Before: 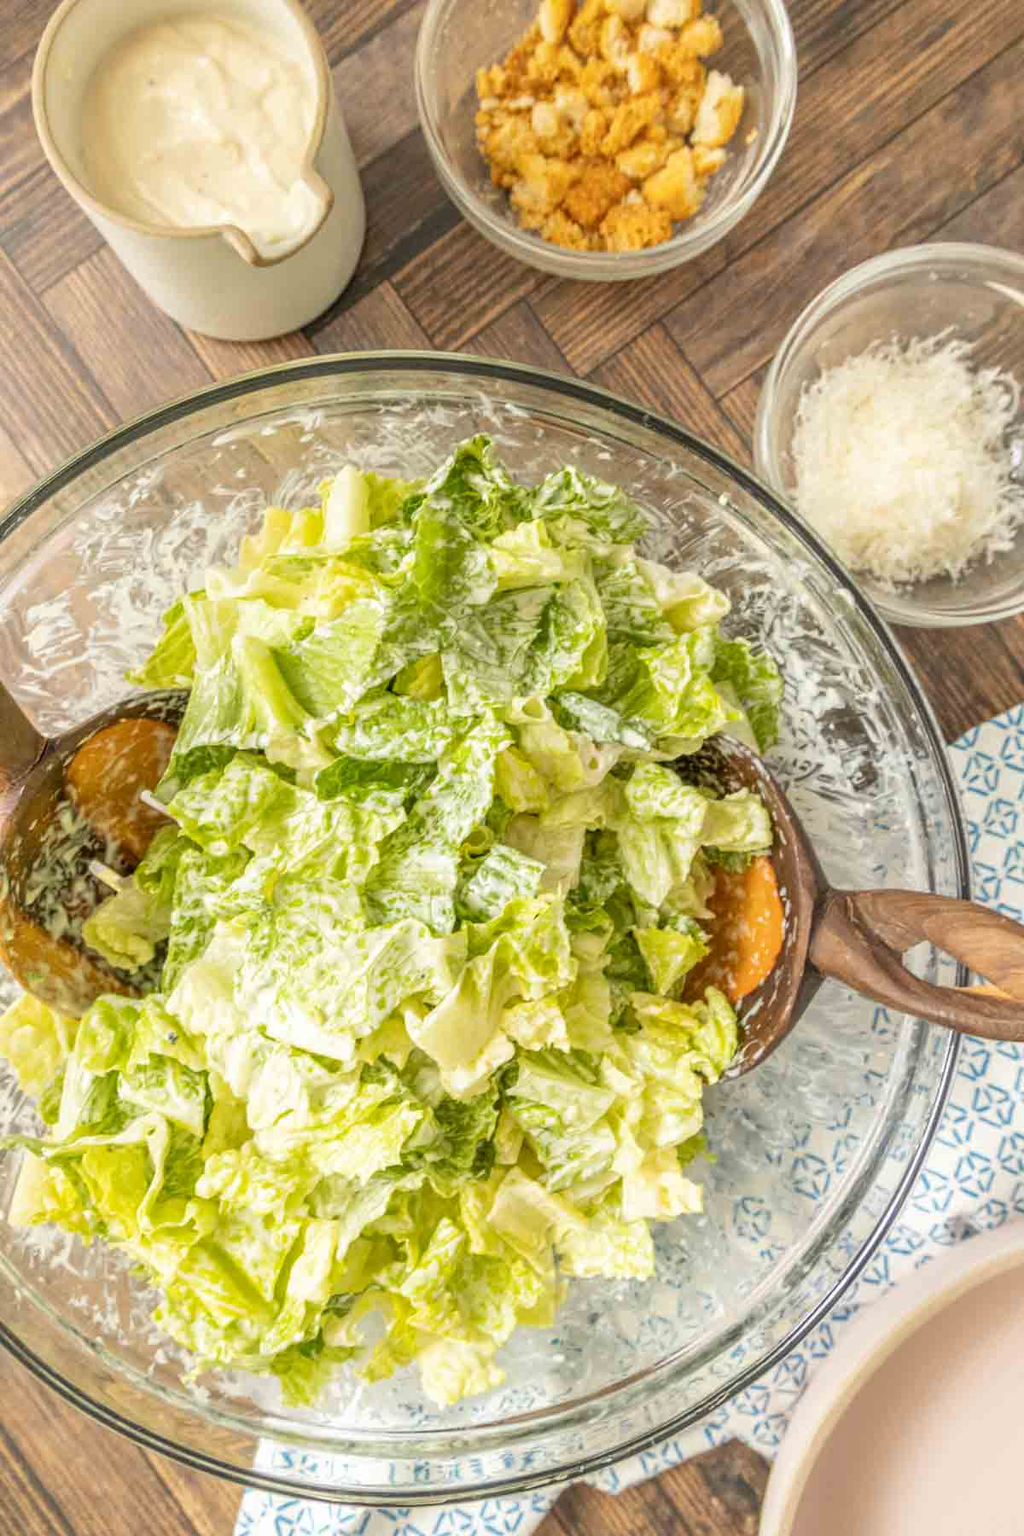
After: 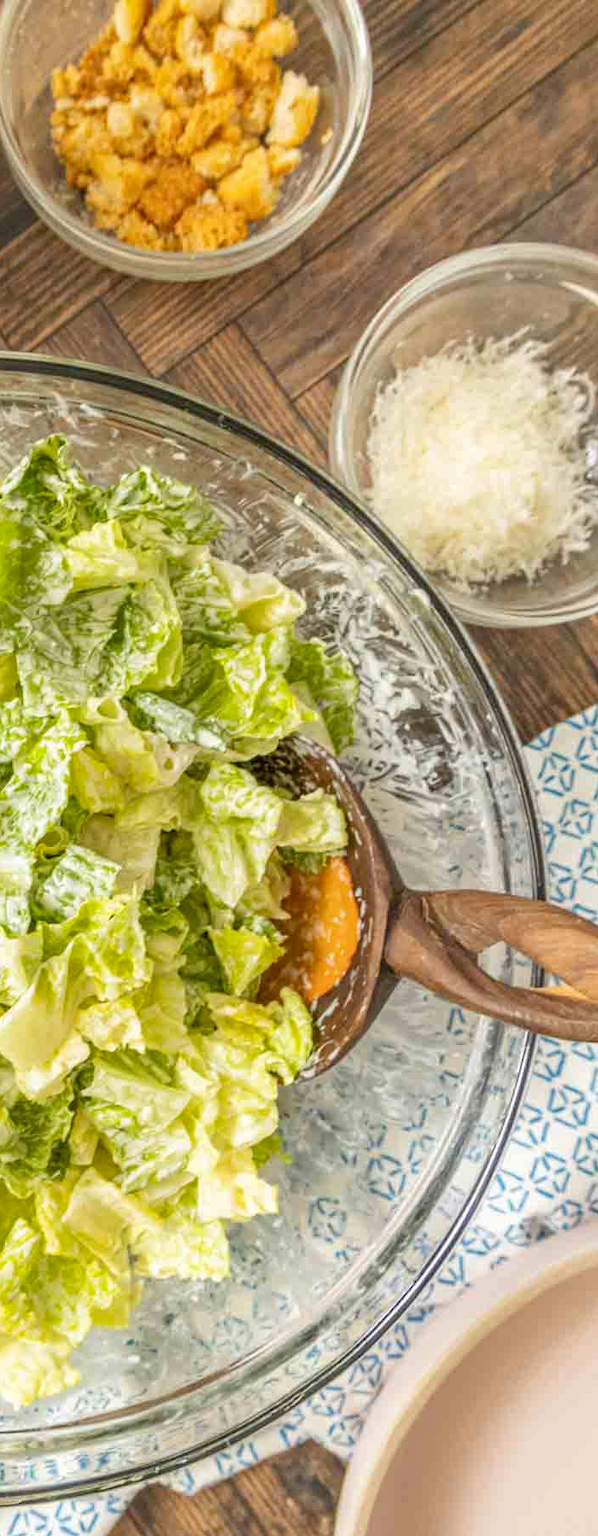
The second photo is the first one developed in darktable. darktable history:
crop: left 41.543%
haze removal: compatibility mode true, adaptive false
